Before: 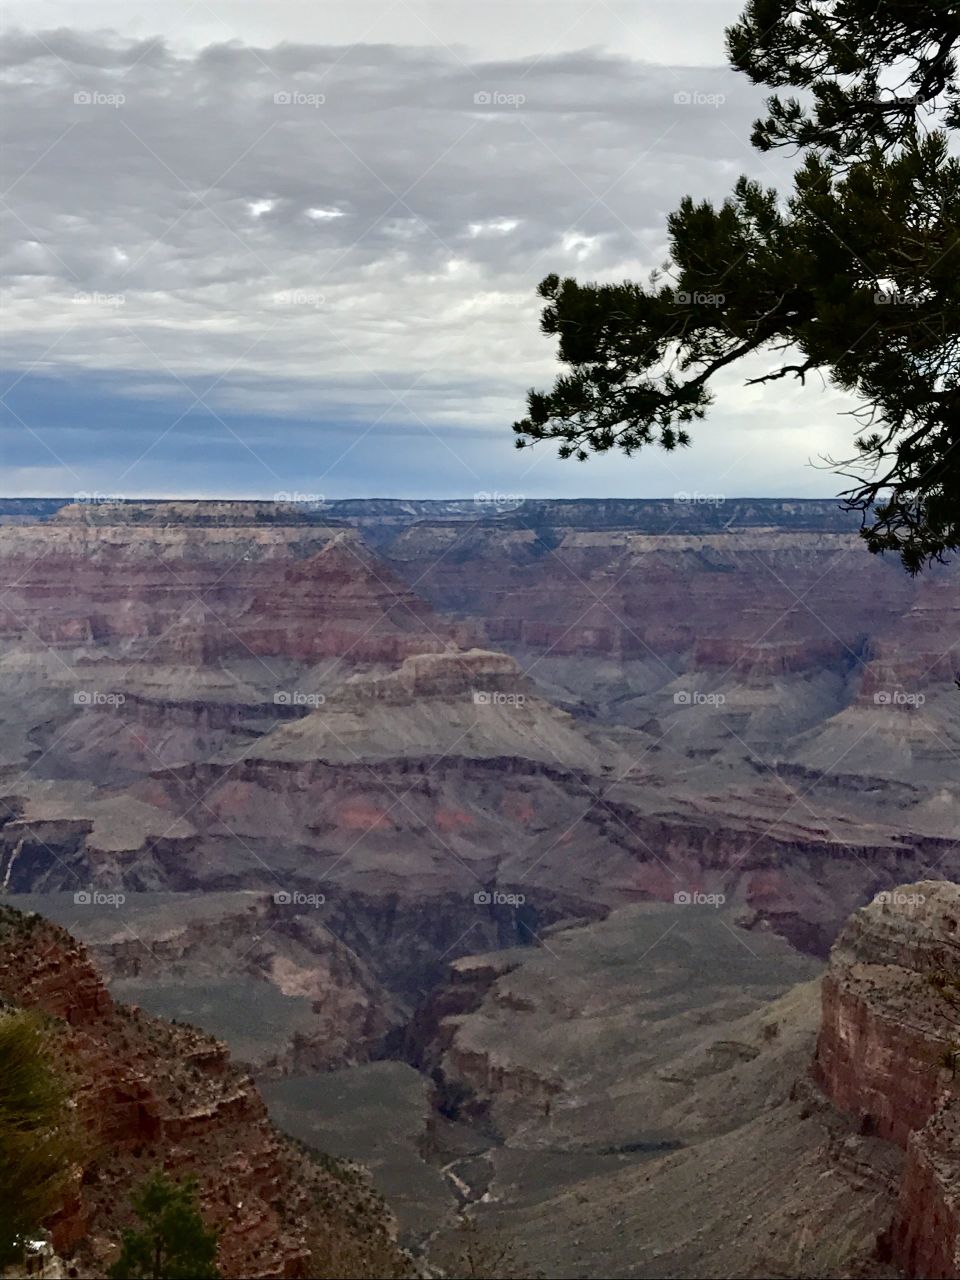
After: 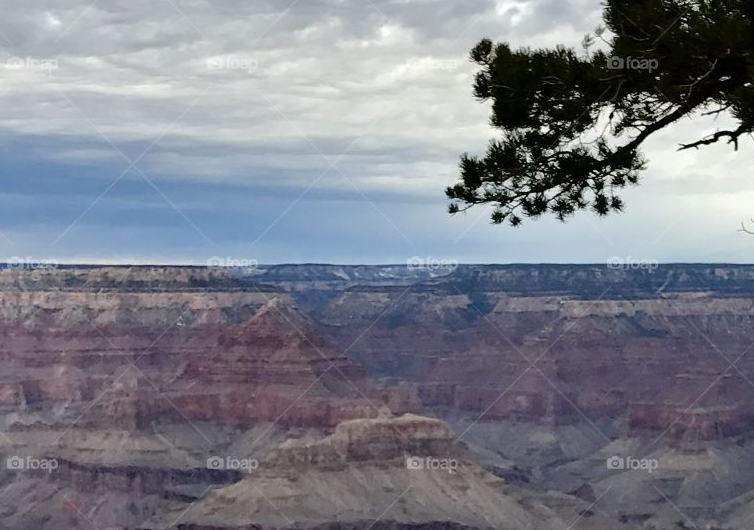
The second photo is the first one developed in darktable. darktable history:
crop: left 7.054%, top 18.372%, right 14.385%, bottom 40.158%
